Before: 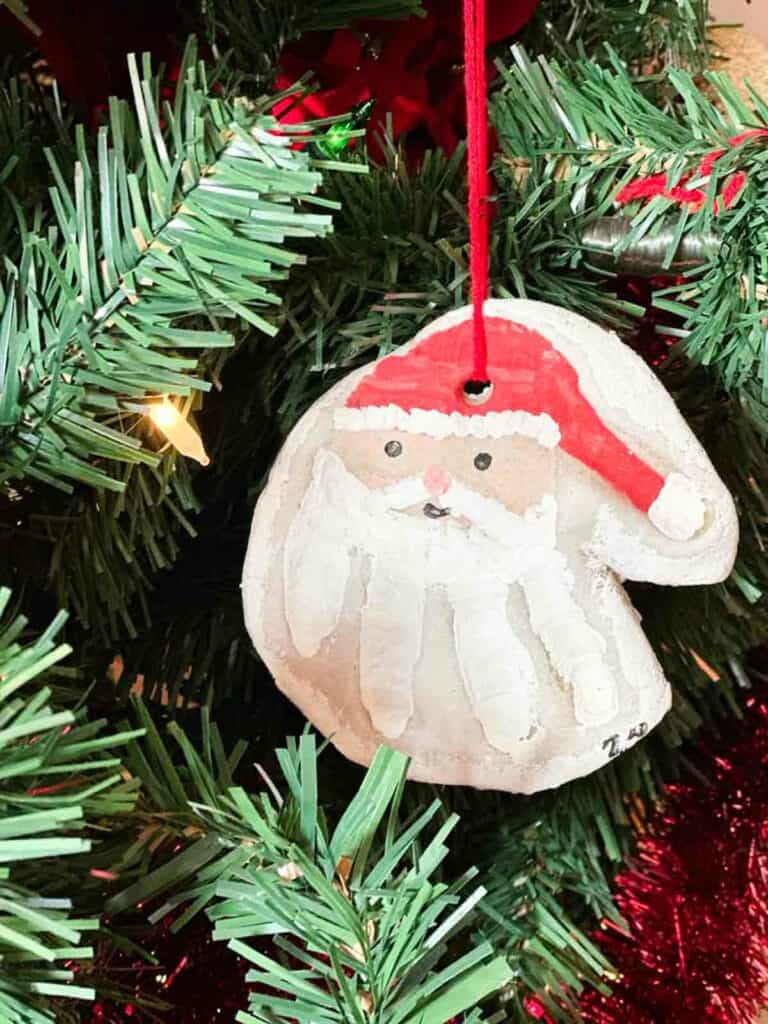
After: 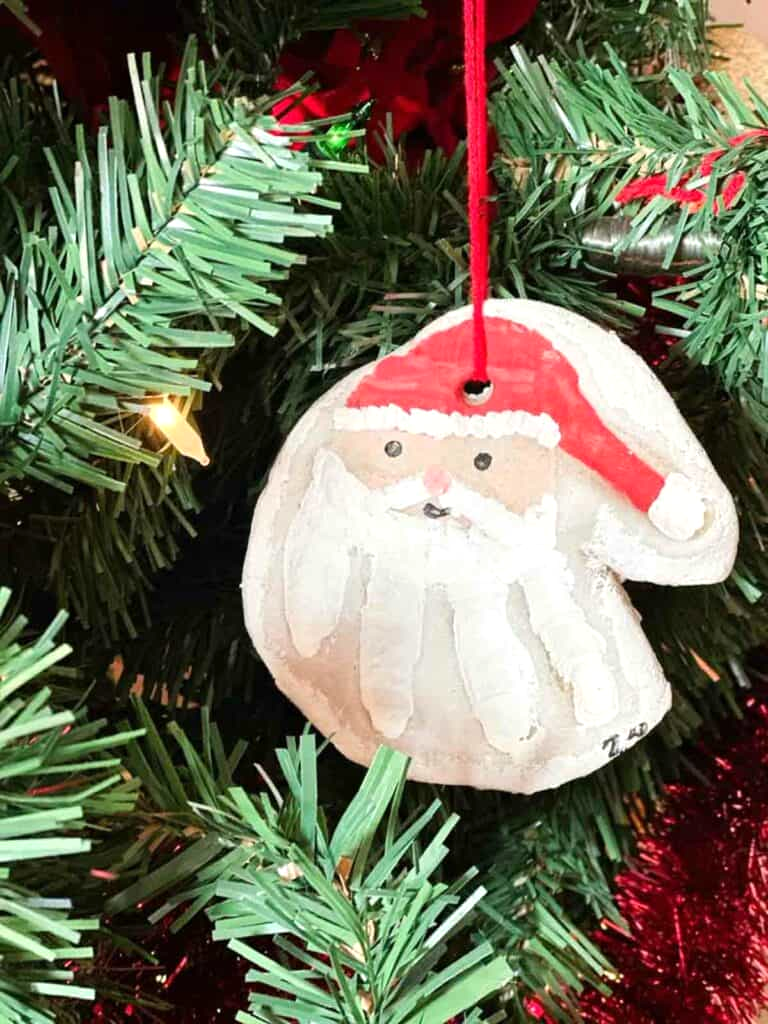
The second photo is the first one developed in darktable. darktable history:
exposure: exposure 0.13 EV, compensate highlight preservation false
